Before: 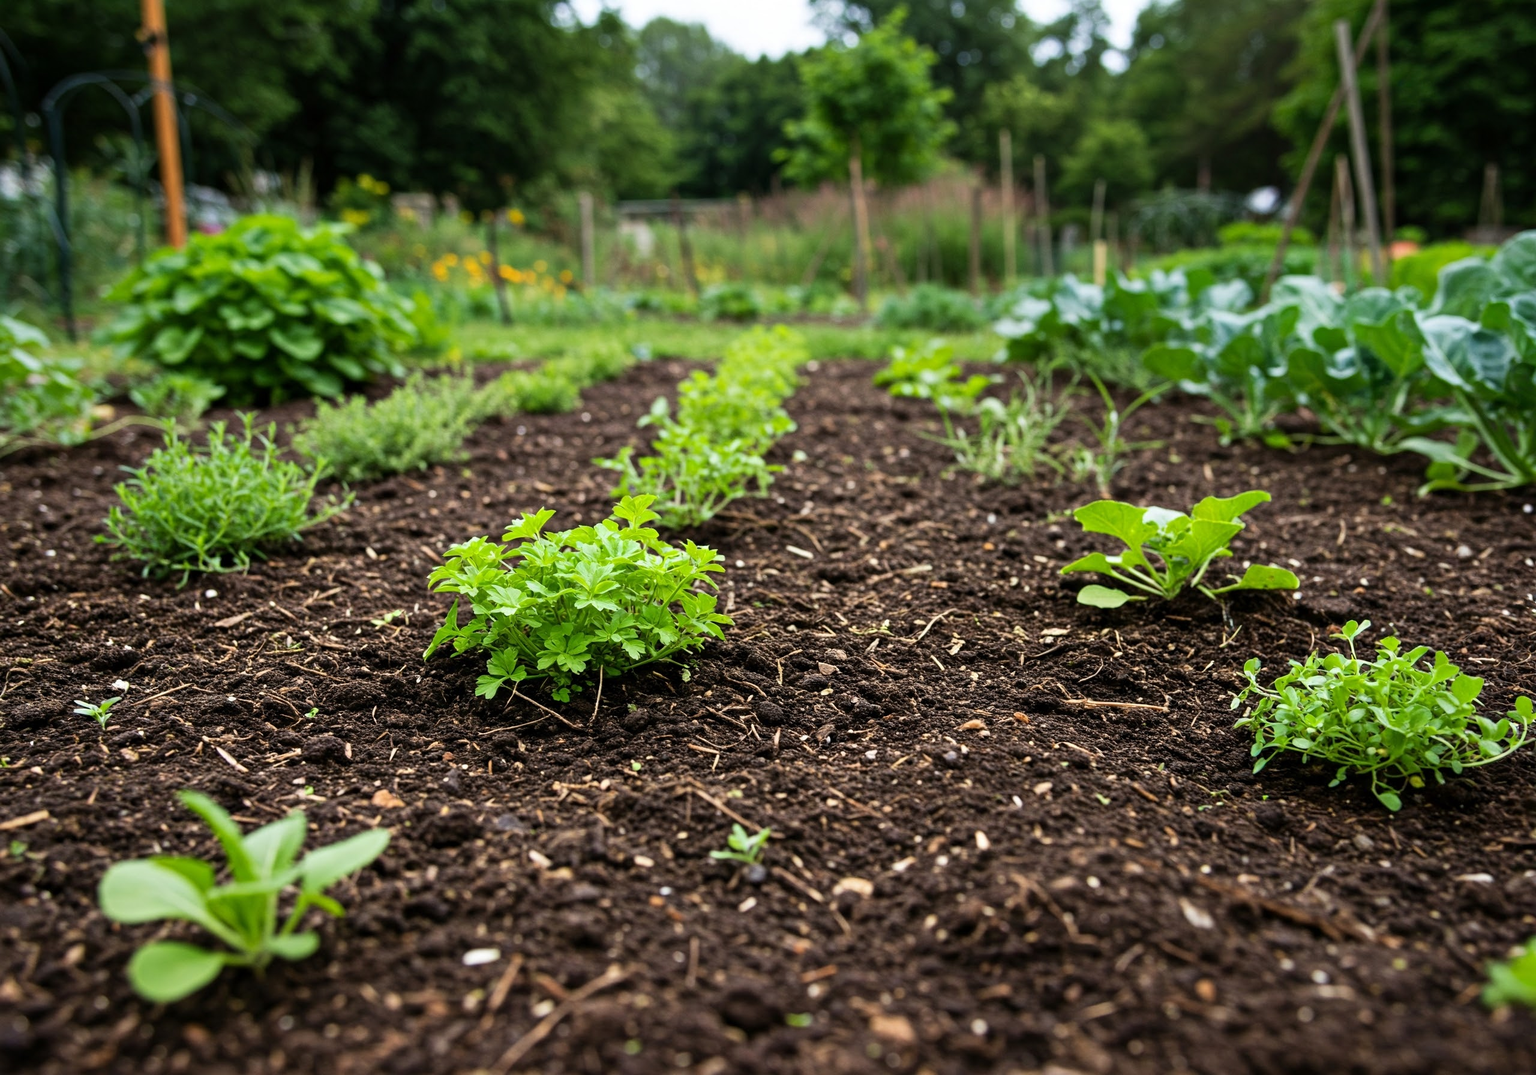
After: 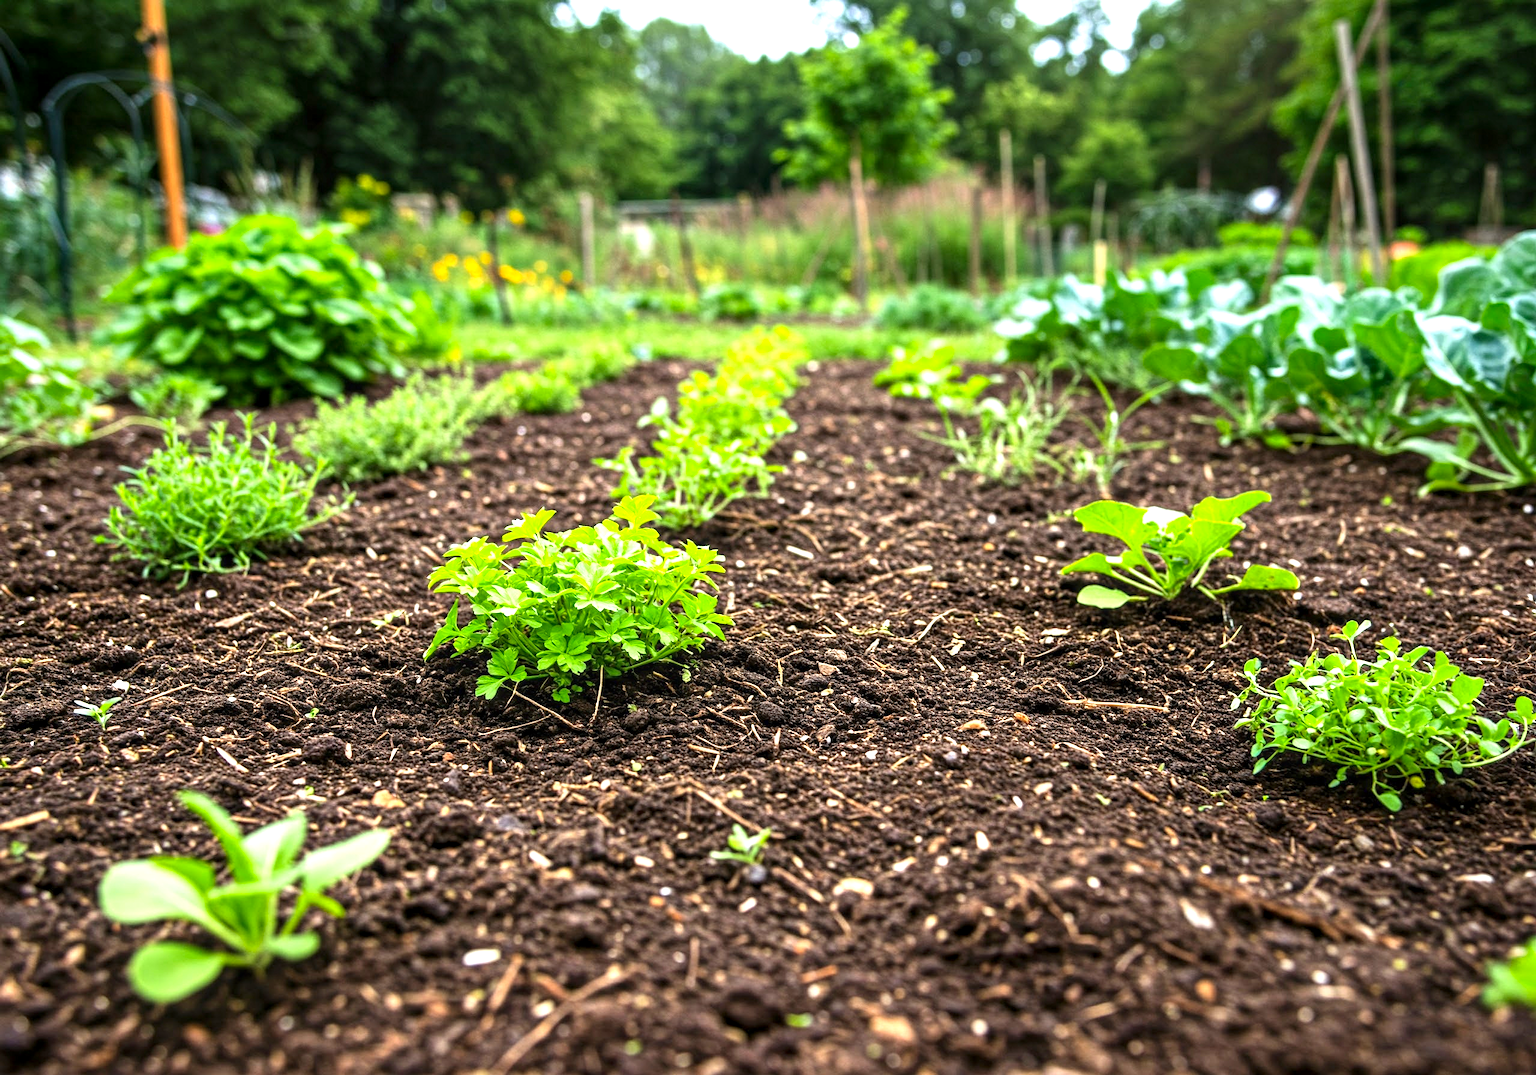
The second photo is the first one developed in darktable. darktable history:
exposure: exposure 1 EV, compensate highlight preservation false
contrast brightness saturation: contrast 0.04, saturation 0.158
local contrast: on, module defaults
